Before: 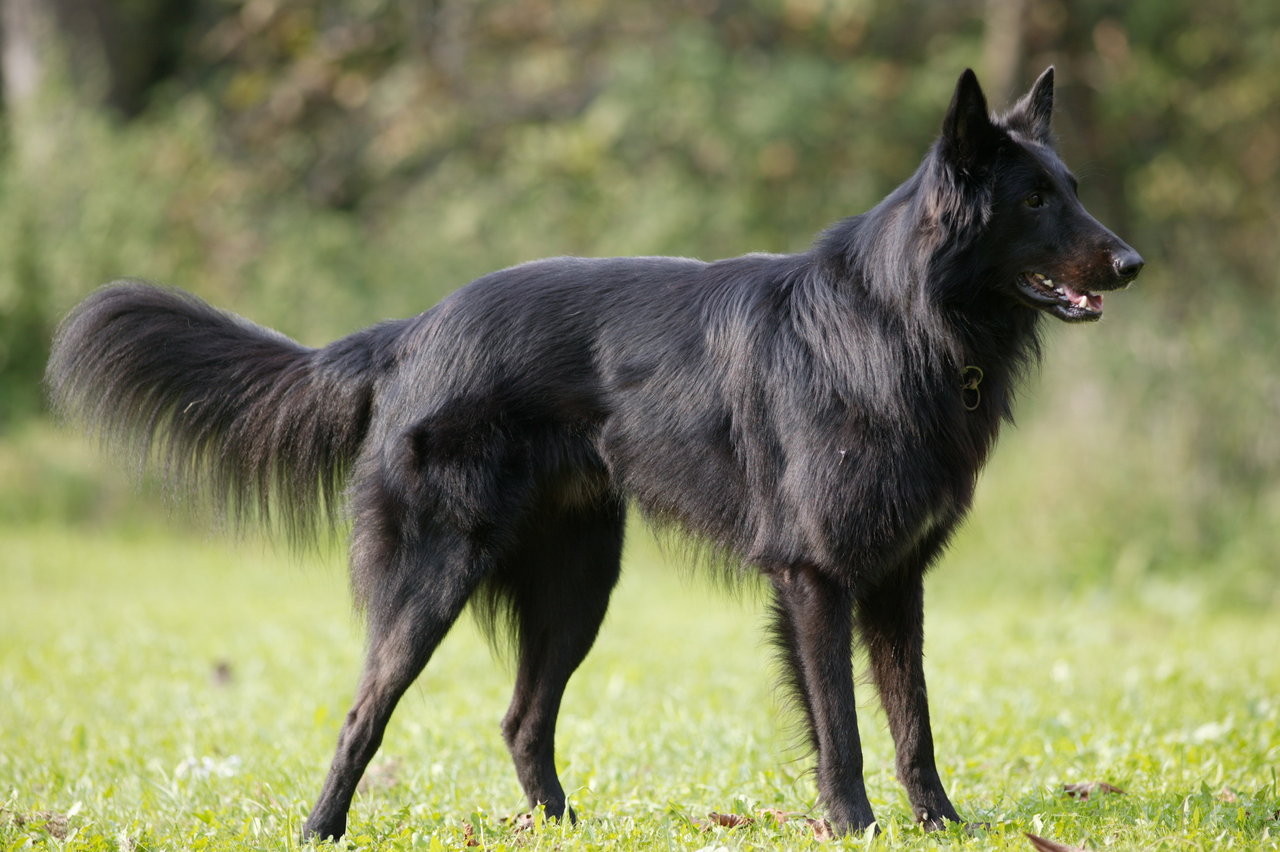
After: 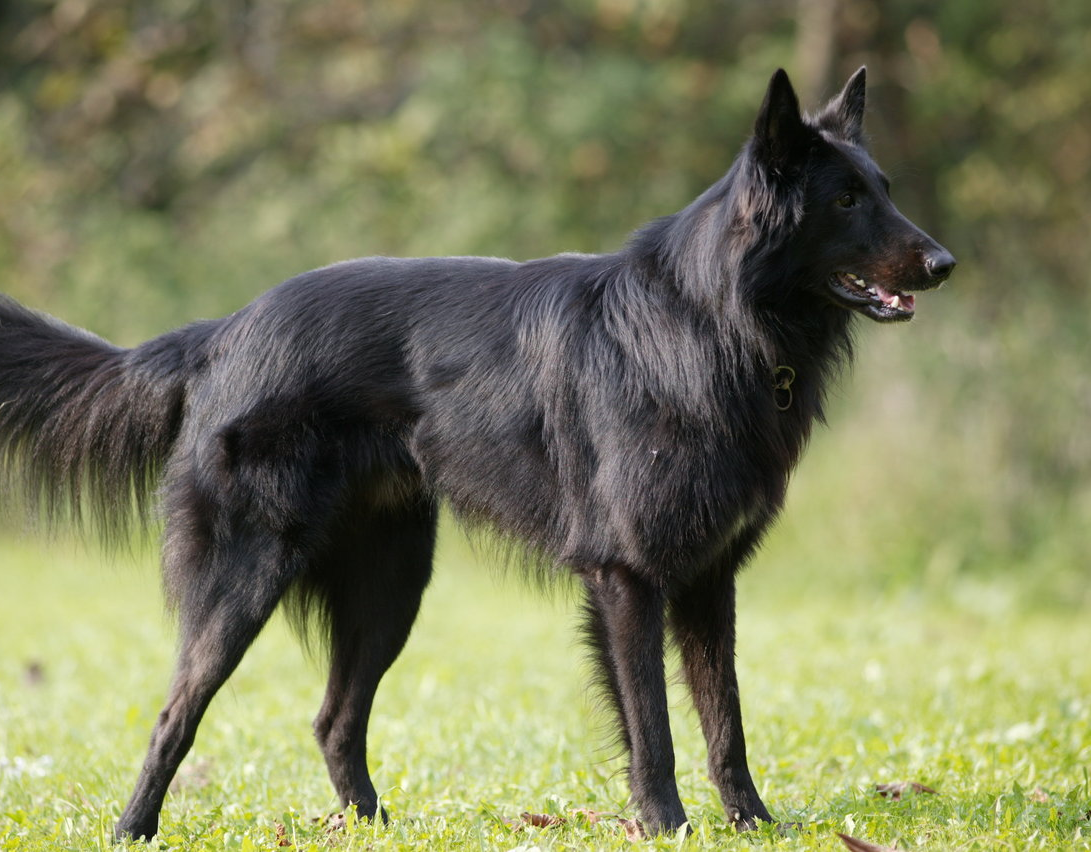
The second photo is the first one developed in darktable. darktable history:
crop and rotate: left 14.764%
